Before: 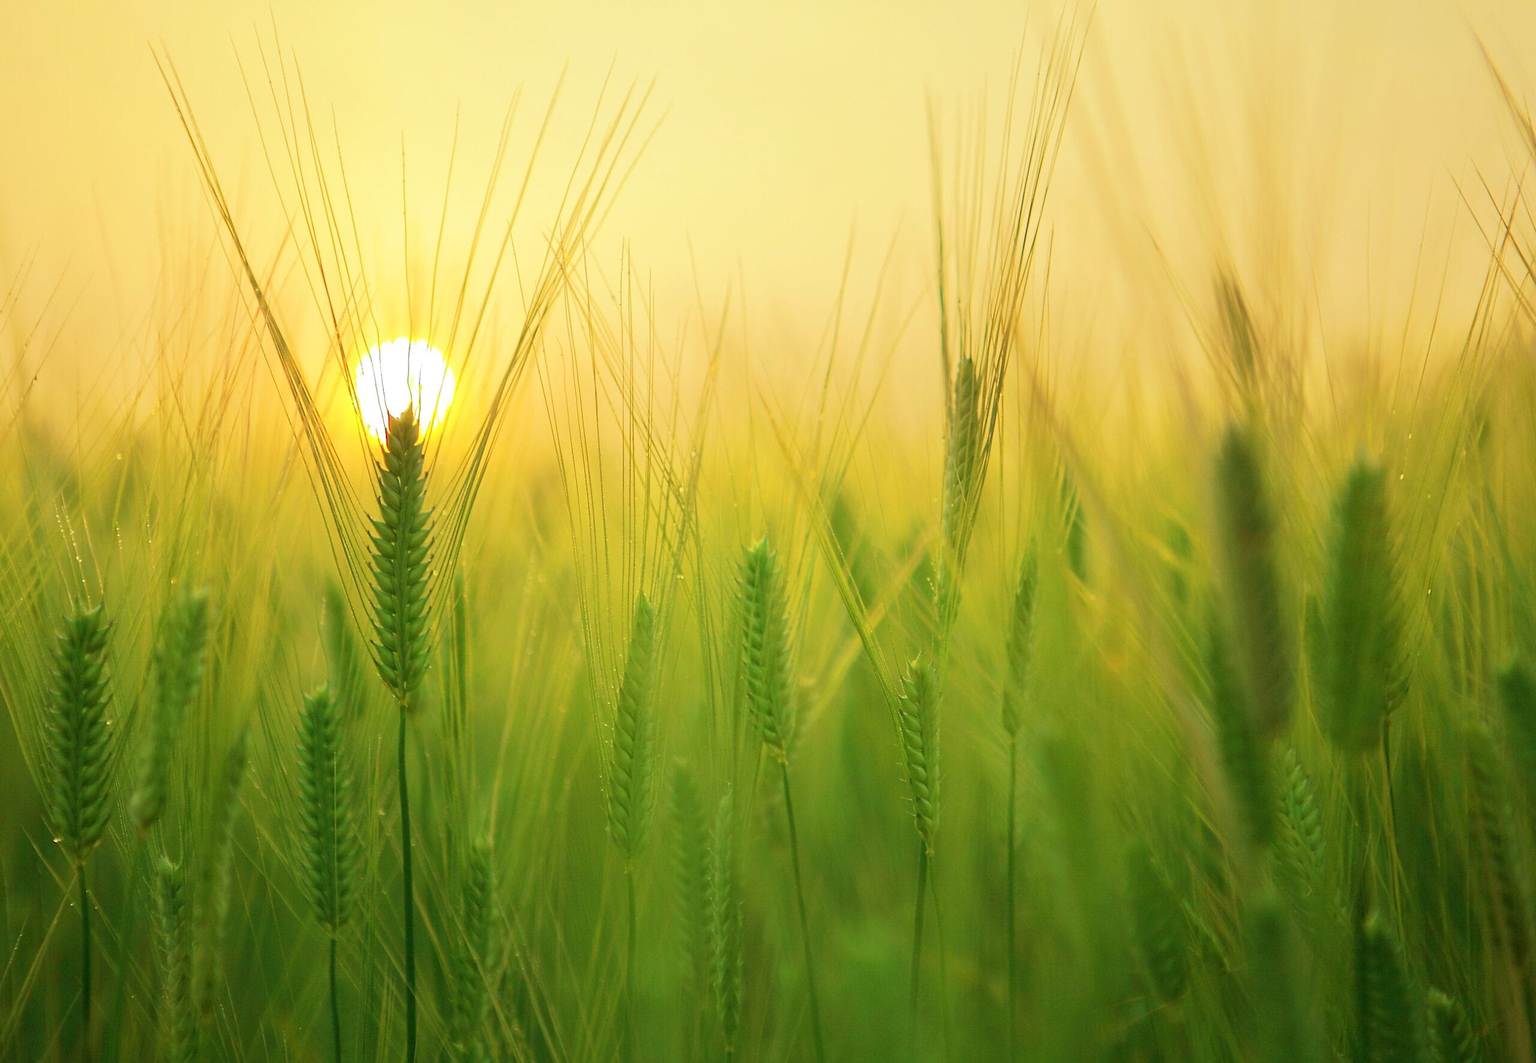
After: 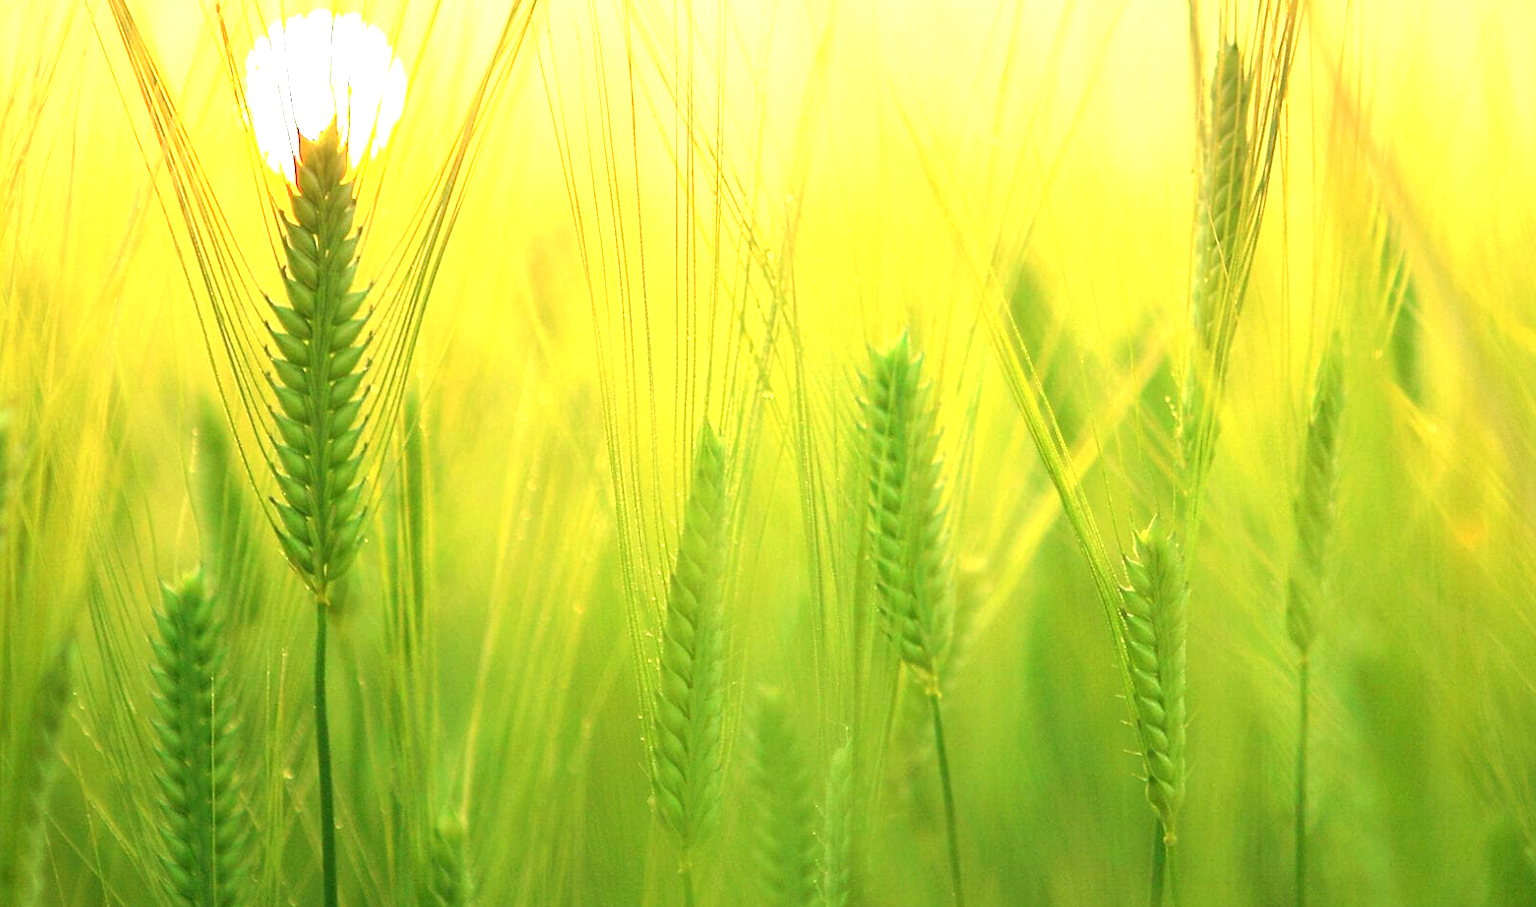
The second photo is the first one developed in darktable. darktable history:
exposure: black level correction 0.001, exposure 1.038 EV, compensate highlight preservation false
crop: left 13.228%, top 31.184%, right 24.609%, bottom 15.755%
